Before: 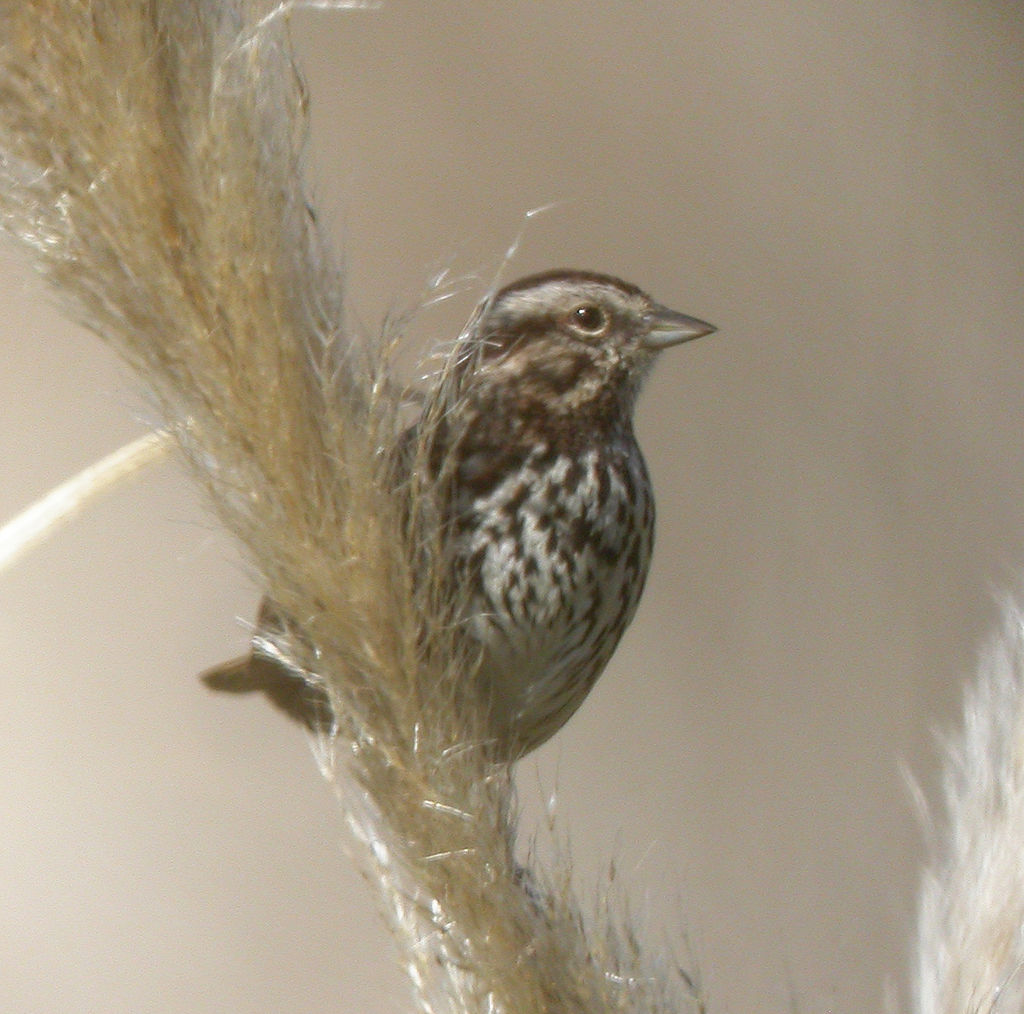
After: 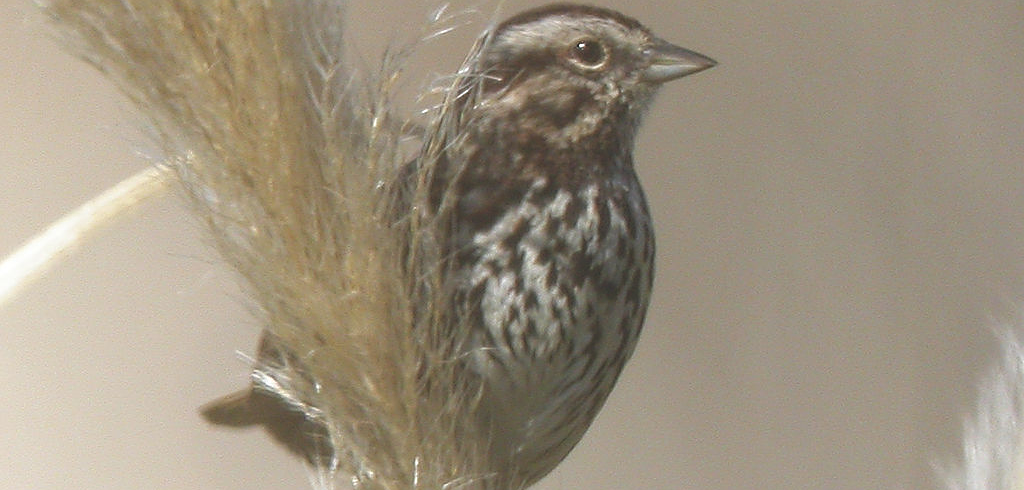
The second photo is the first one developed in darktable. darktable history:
crop and rotate: top 26.24%, bottom 25.34%
sharpen: on, module defaults
exposure: black level correction -0.027, compensate highlight preservation false
